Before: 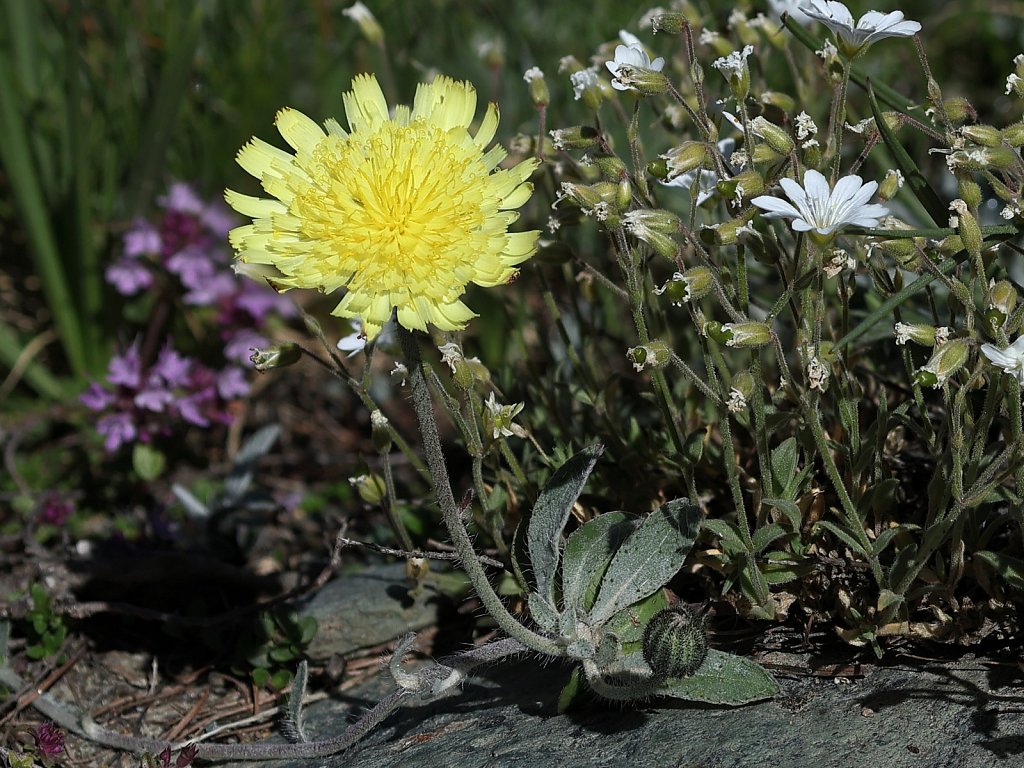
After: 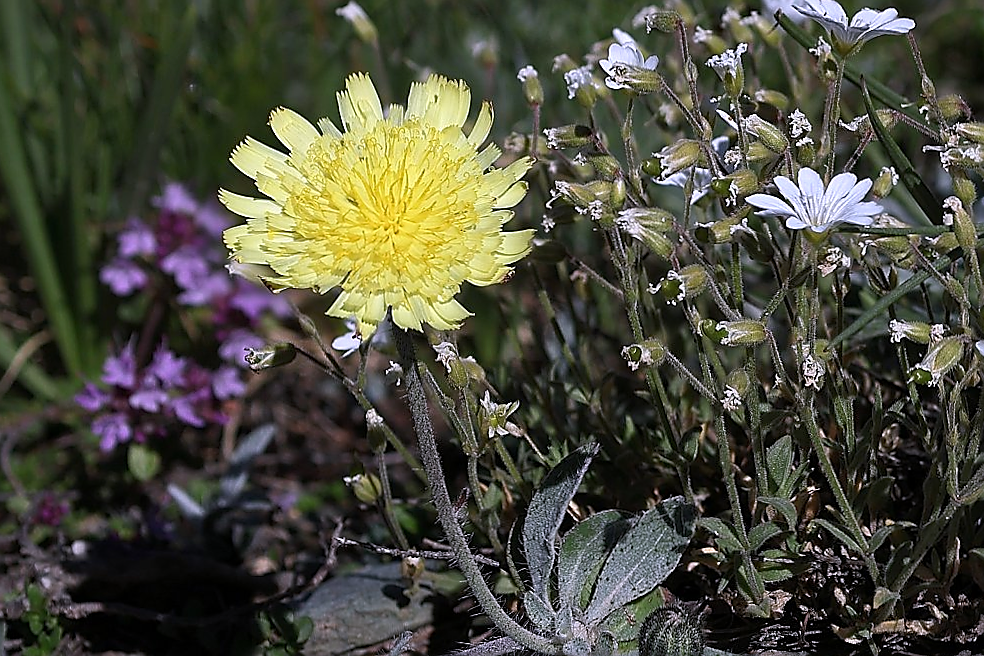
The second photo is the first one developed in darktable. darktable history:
sharpen: radius 1.4, amount 1.25, threshold 0.7
crop and rotate: angle 0.2°, left 0.275%, right 3.127%, bottom 14.18%
white balance: red 1.042, blue 1.17
